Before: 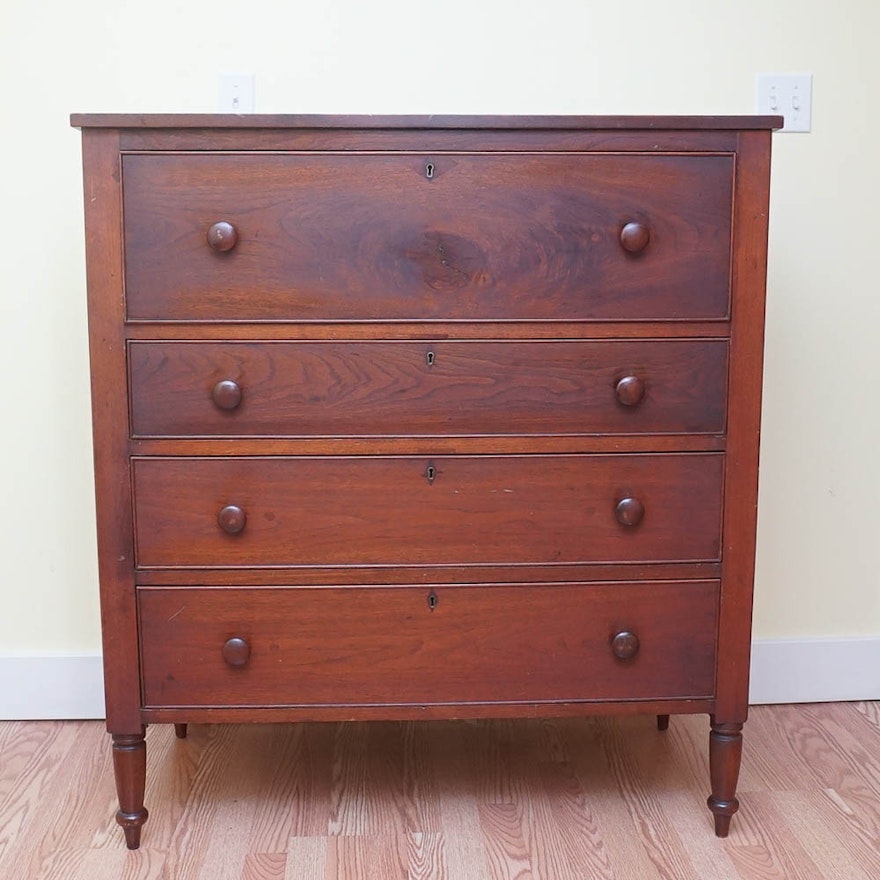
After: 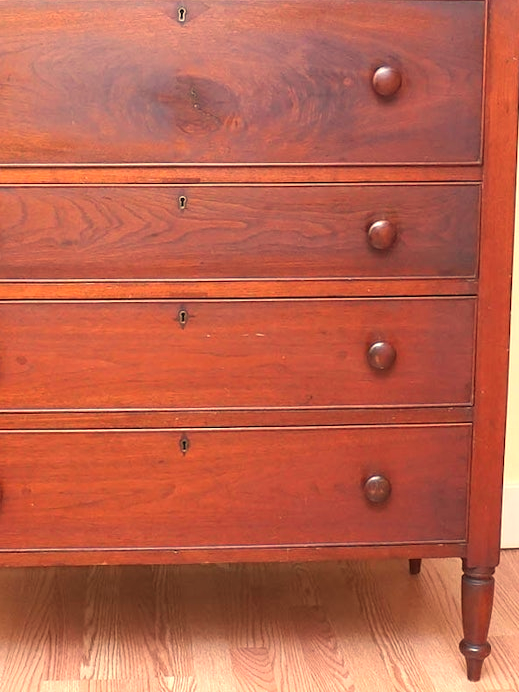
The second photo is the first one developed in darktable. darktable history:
color correction: saturation 1.1
white balance: red 1.123, blue 0.83
exposure: exposure 0.722 EV, compensate highlight preservation false
crop and rotate: left 28.256%, top 17.734%, right 12.656%, bottom 3.573%
